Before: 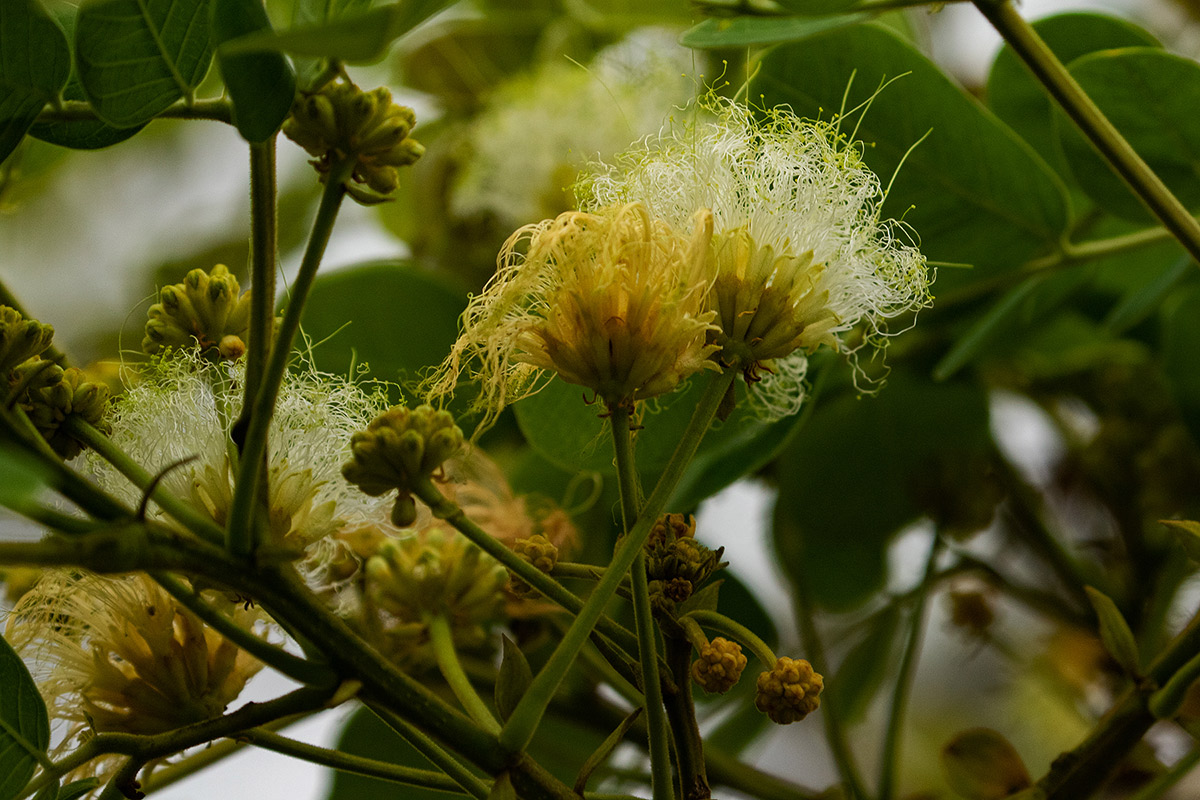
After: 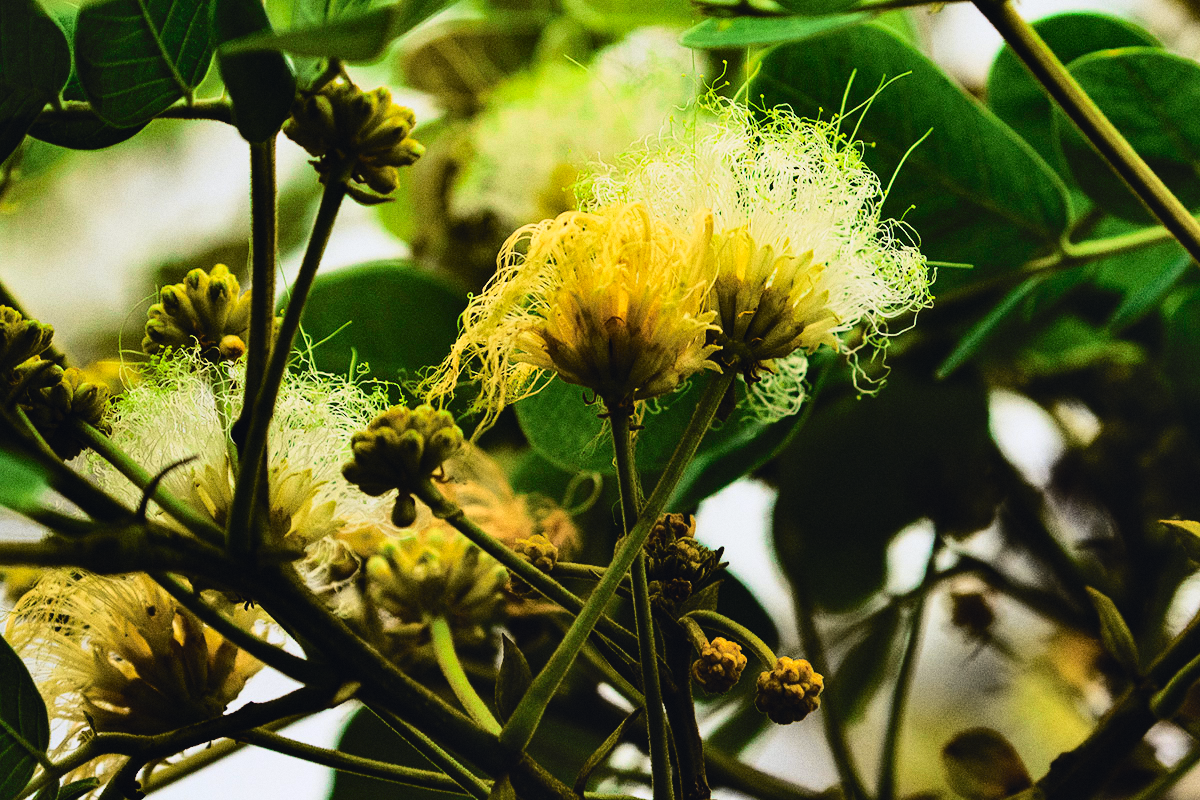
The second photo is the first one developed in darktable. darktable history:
white balance: emerald 1
tone curve: curves: ch0 [(0, 0.026) (0.175, 0.178) (0.463, 0.502) (0.796, 0.764) (1, 0.961)]; ch1 [(0, 0) (0.437, 0.398) (0.469, 0.472) (0.505, 0.504) (0.553, 0.552) (1, 1)]; ch2 [(0, 0) (0.505, 0.495) (0.579, 0.579) (1, 1)], color space Lab, independent channels, preserve colors none
rgb curve: curves: ch0 [(0, 0) (0.21, 0.15) (0.24, 0.21) (0.5, 0.75) (0.75, 0.96) (0.89, 0.99) (1, 1)]; ch1 [(0, 0.02) (0.21, 0.13) (0.25, 0.2) (0.5, 0.67) (0.75, 0.9) (0.89, 0.97) (1, 1)]; ch2 [(0, 0.02) (0.21, 0.13) (0.25, 0.2) (0.5, 0.67) (0.75, 0.9) (0.89, 0.97) (1, 1)], compensate middle gray true
grain: coarseness 0.09 ISO
shadows and highlights: soften with gaussian
